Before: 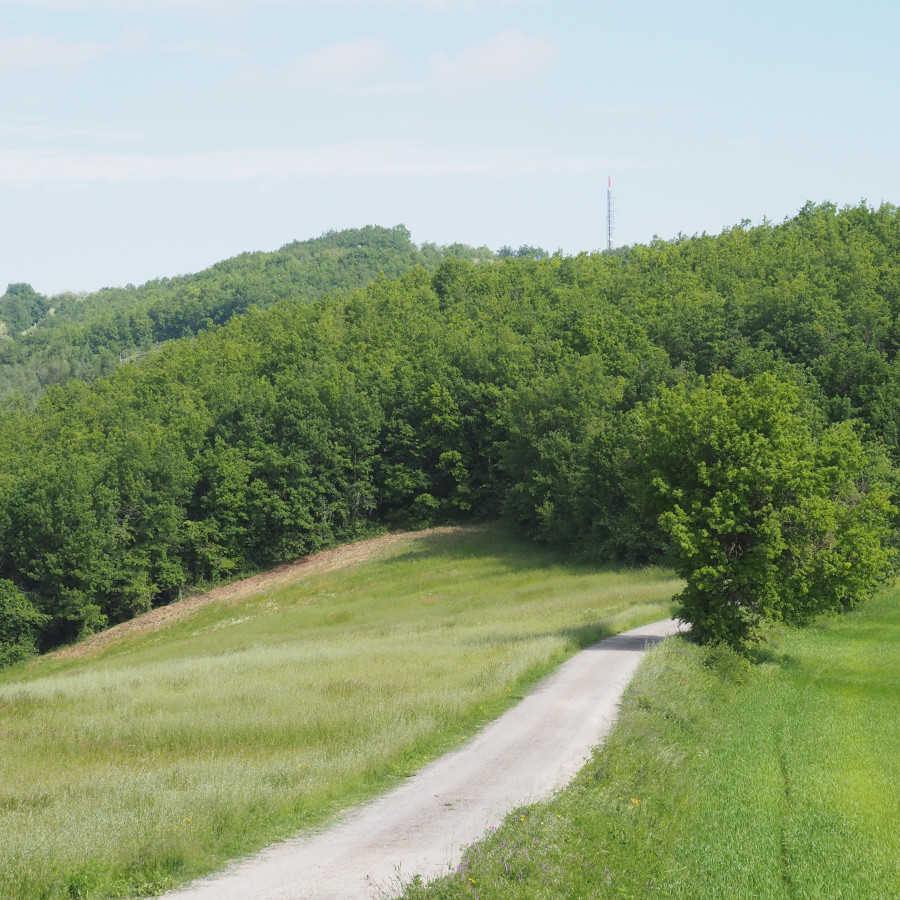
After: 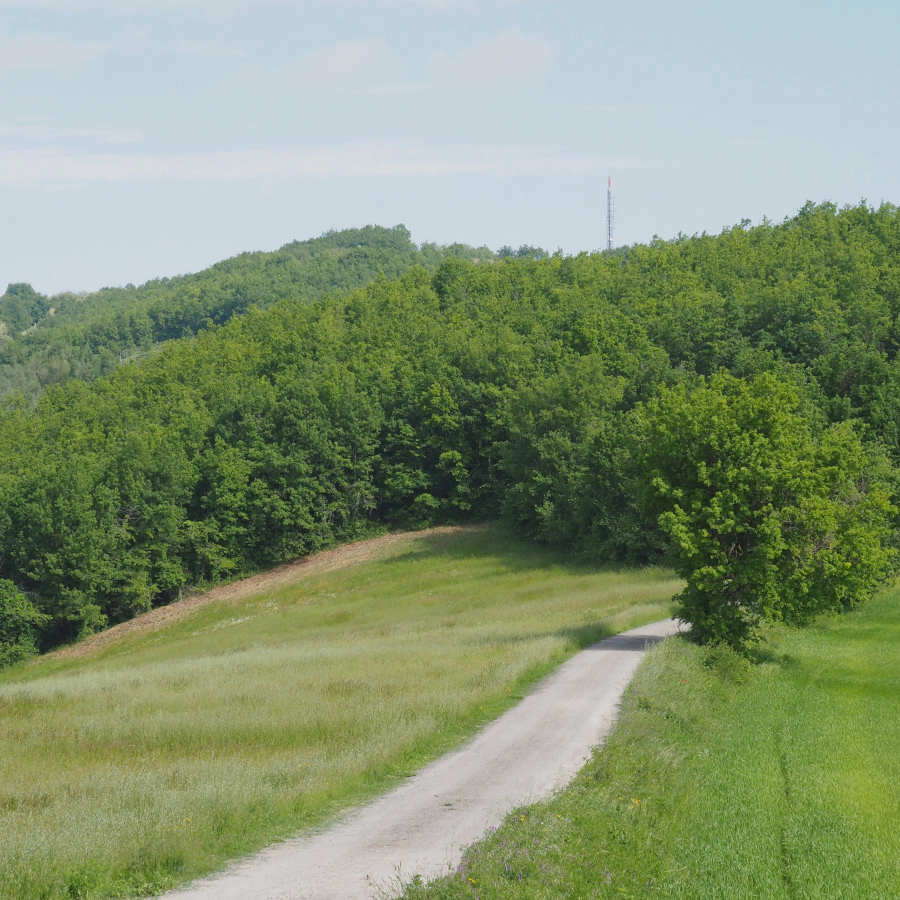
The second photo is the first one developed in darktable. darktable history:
tone equalizer: -8 EV 0.25 EV, -7 EV 0.417 EV, -6 EV 0.417 EV, -5 EV 0.25 EV, -3 EV -0.25 EV, -2 EV -0.417 EV, -1 EV -0.417 EV, +0 EV -0.25 EV, edges refinement/feathering 500, mask exposure compensation -1.57 EV, preserve details guided filter
exposure: exposure 0.2 EV, compensate highlight preservation false
contrast brightness saturation: contrast 0.03, brightness -0.04
